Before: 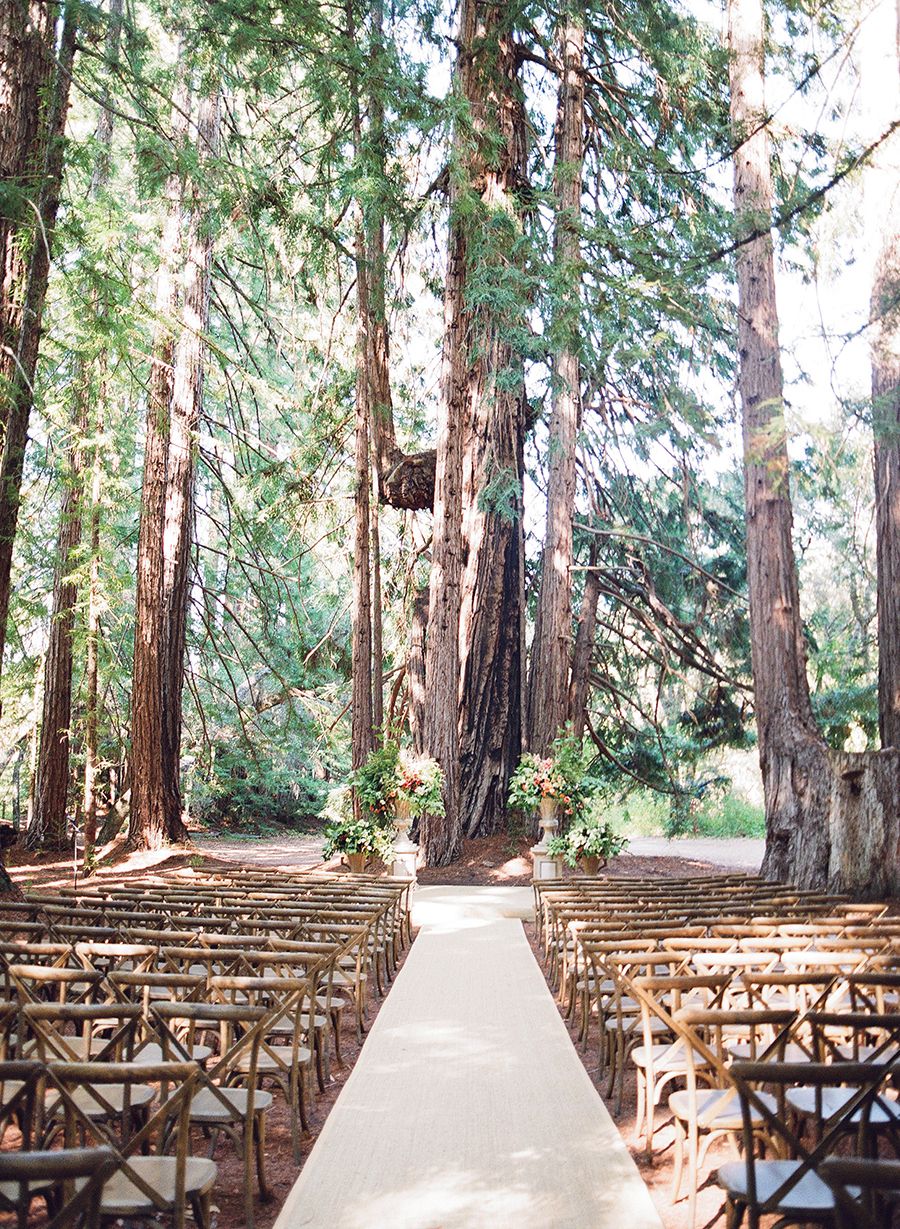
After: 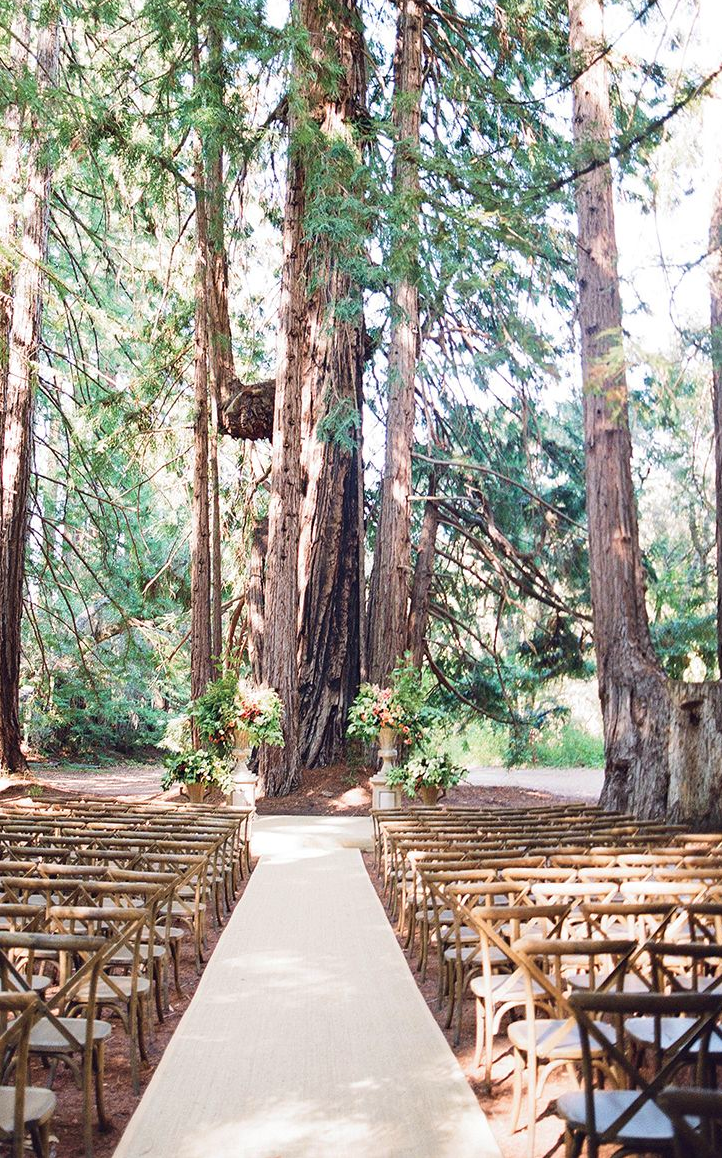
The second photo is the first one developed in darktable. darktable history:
crop and rotate: left 17.965%, top 5.75%, right 1.8%
velvia: strength 14.52%
